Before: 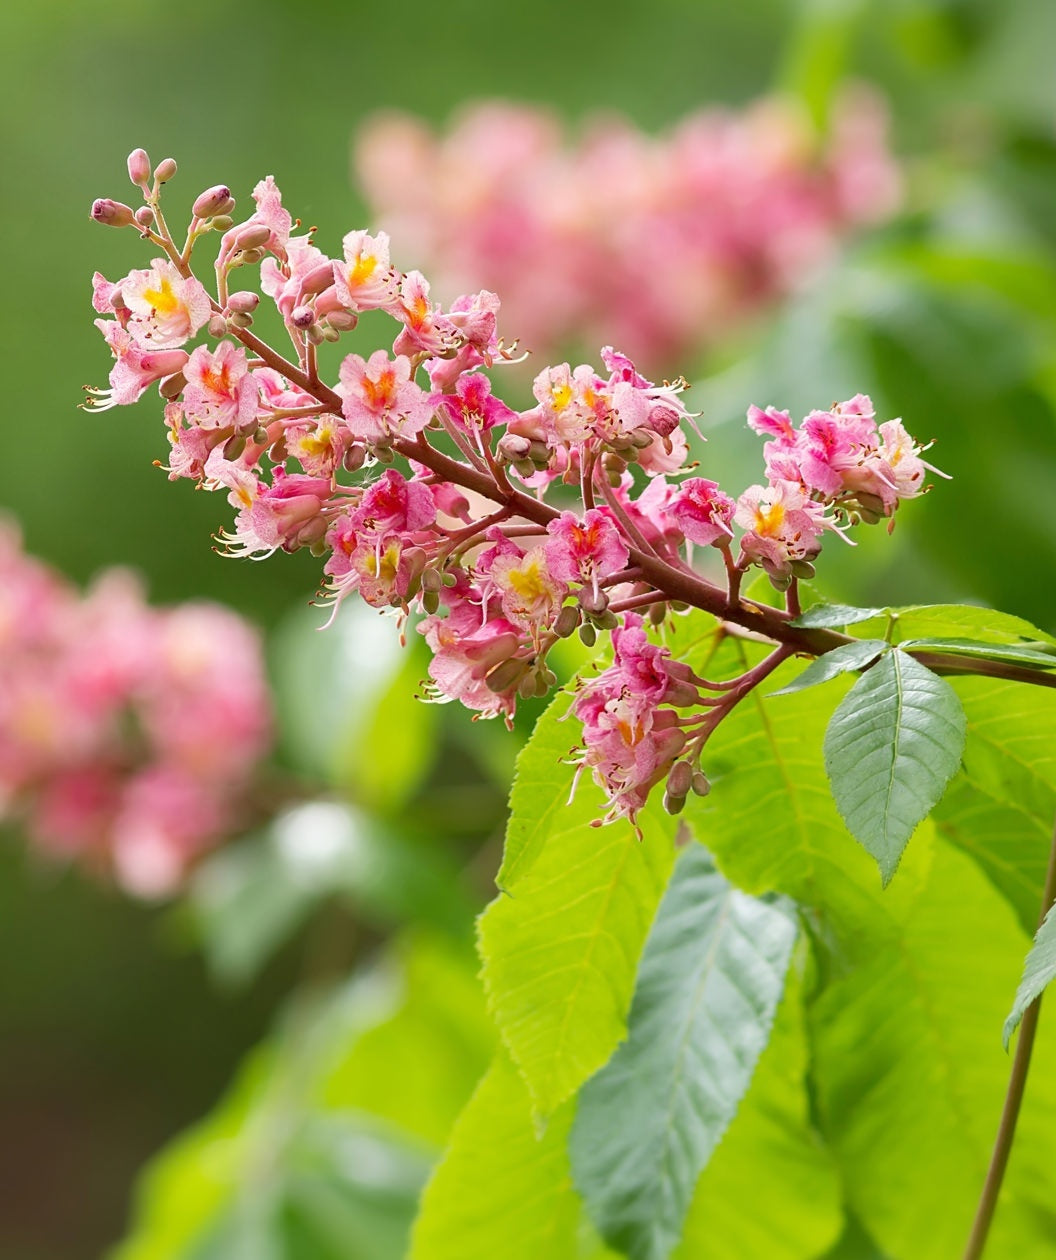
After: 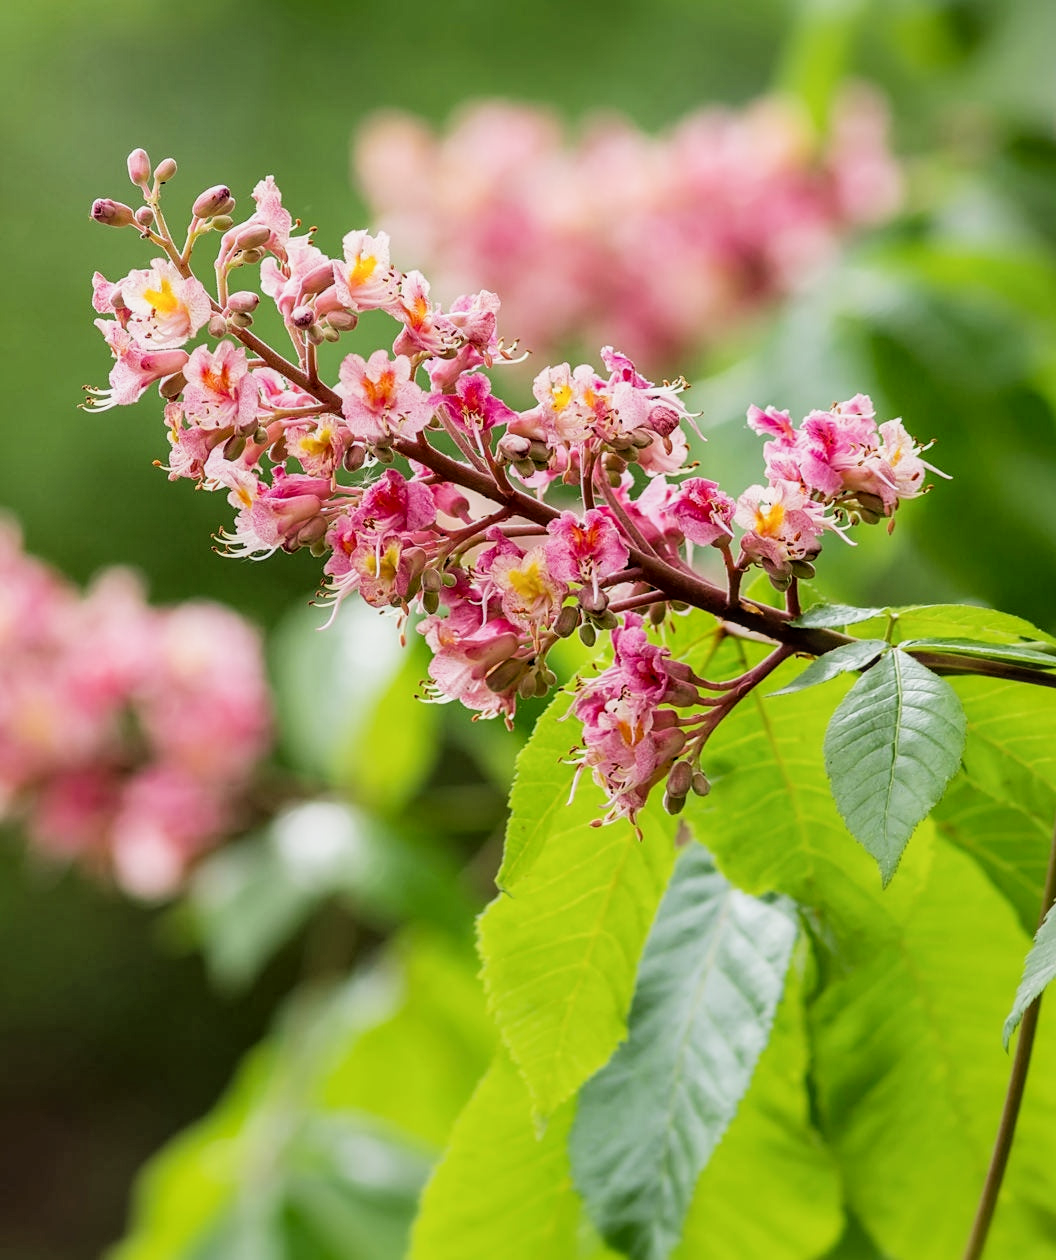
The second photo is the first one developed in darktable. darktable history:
local contrast: detail 130%
filmic rgb: black relative exposure -5.04 EV, white relative exposure 3.52 EV, threshold 3.05 EV, hardness 3.18, contrast 1.197, highlights saturation mix -48.59%, enable highlight reconstruction true
exposure: black level correction 0.001, exposure 0.016 EV, compensate exposure bias true, compensate highlight preservation false
